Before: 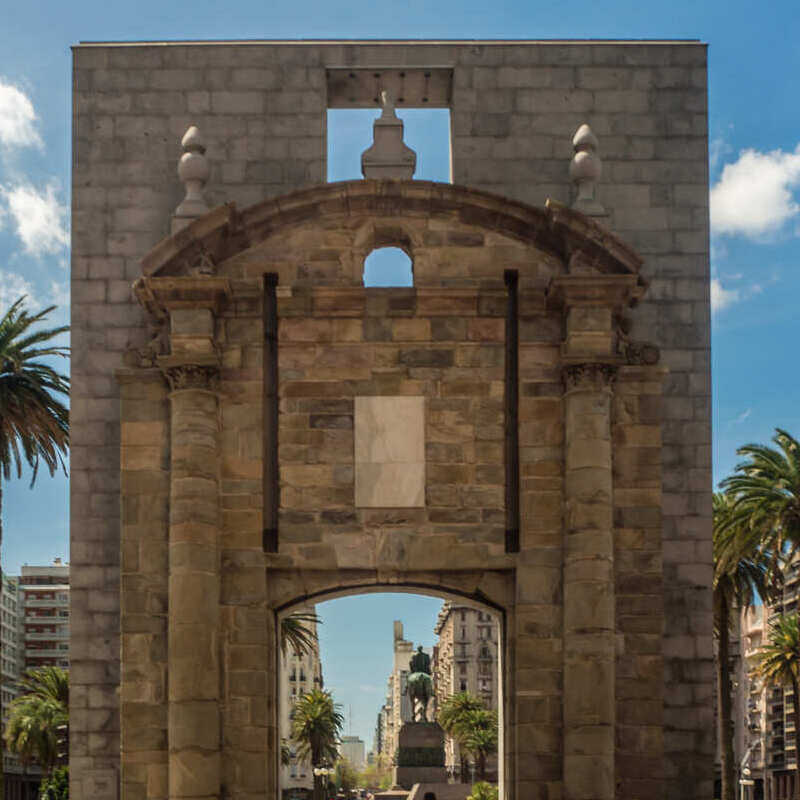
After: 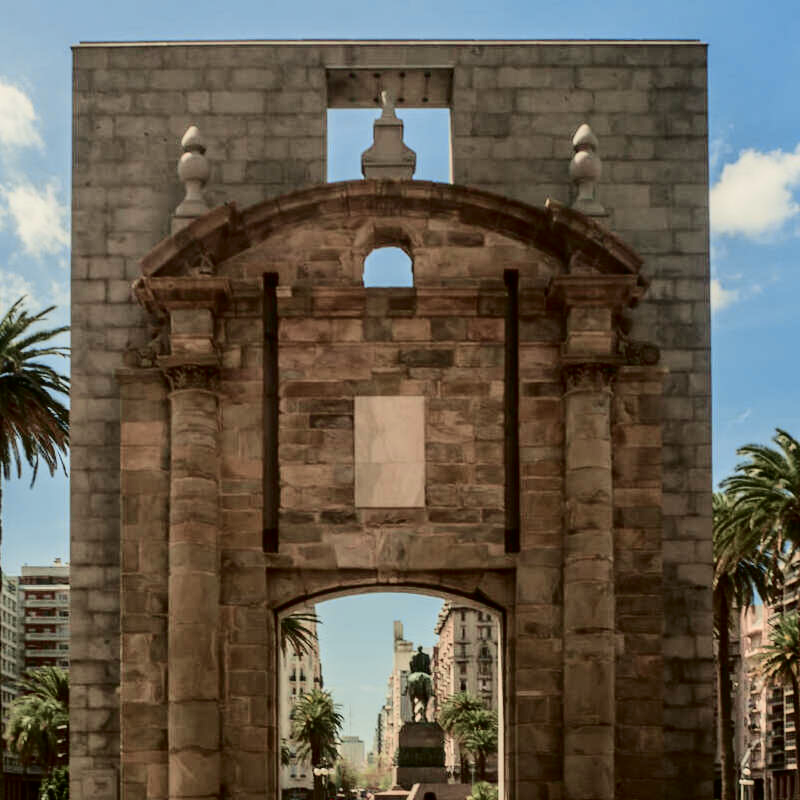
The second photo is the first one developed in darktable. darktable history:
tone curve: curves: ch0 [(0, 0) (0.049, 0.01) (0.154, 0.081) (0.491, 0.56) (0.739, 0.794) (0.992, 0.937)]; ch1 [(0, 0) (0.172, 0.123) (0.317, 0.272) (0.401, 0.422) (0.499, 0.497) (0.531, 0.54) (0.615, 0.603) (0.741, 0.783) (1, 1)]; ch2 [(0, 0) (0.411, 0.424) (0.462, 0.483) (0.544, 0.56) (0.686, 0.638) (1, 1)], color space Lab, independent channels, preserve colors none
